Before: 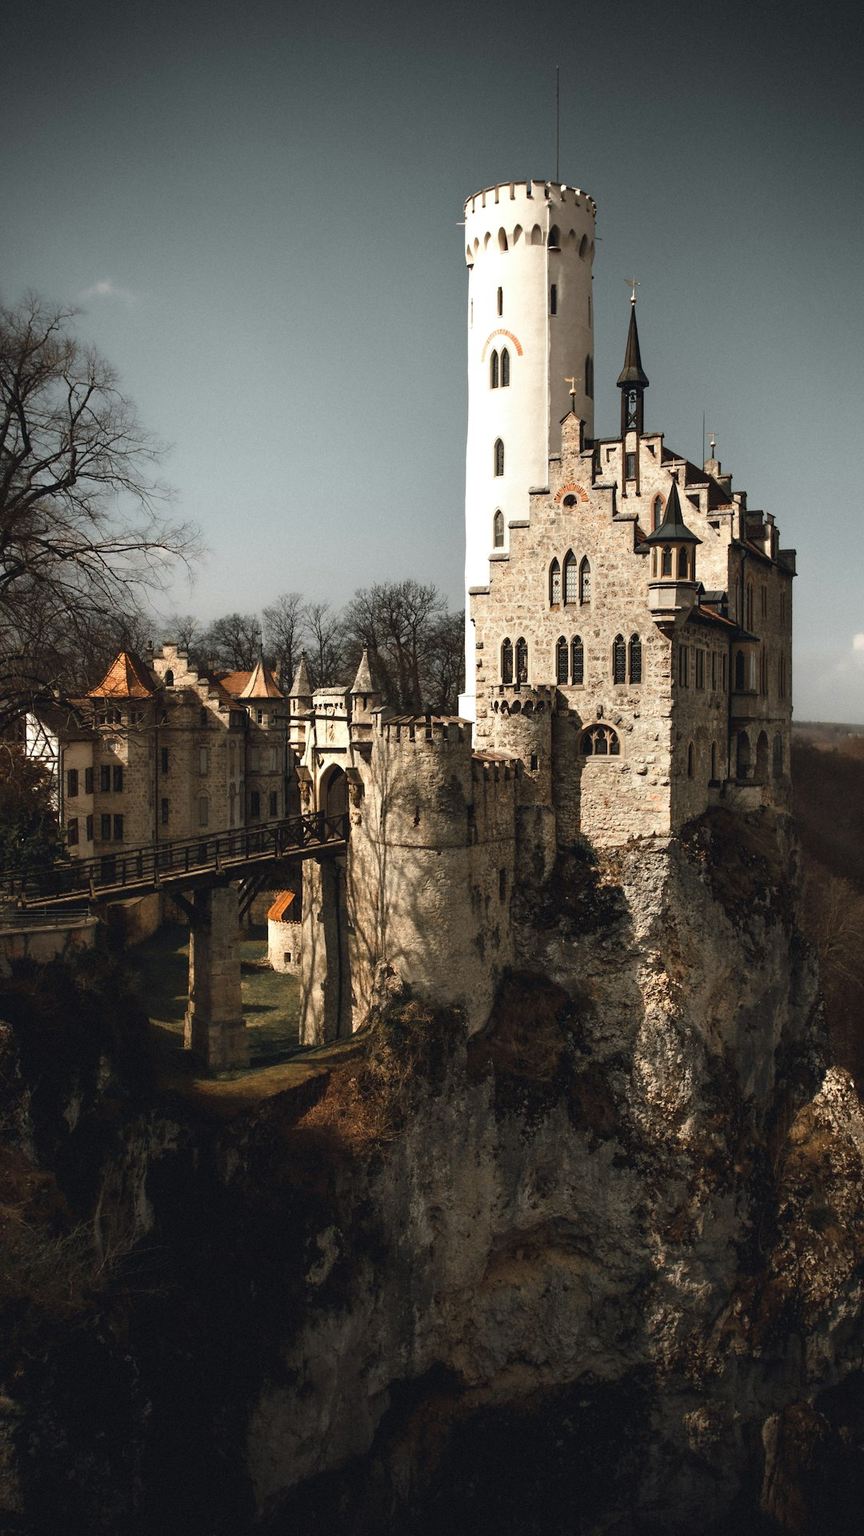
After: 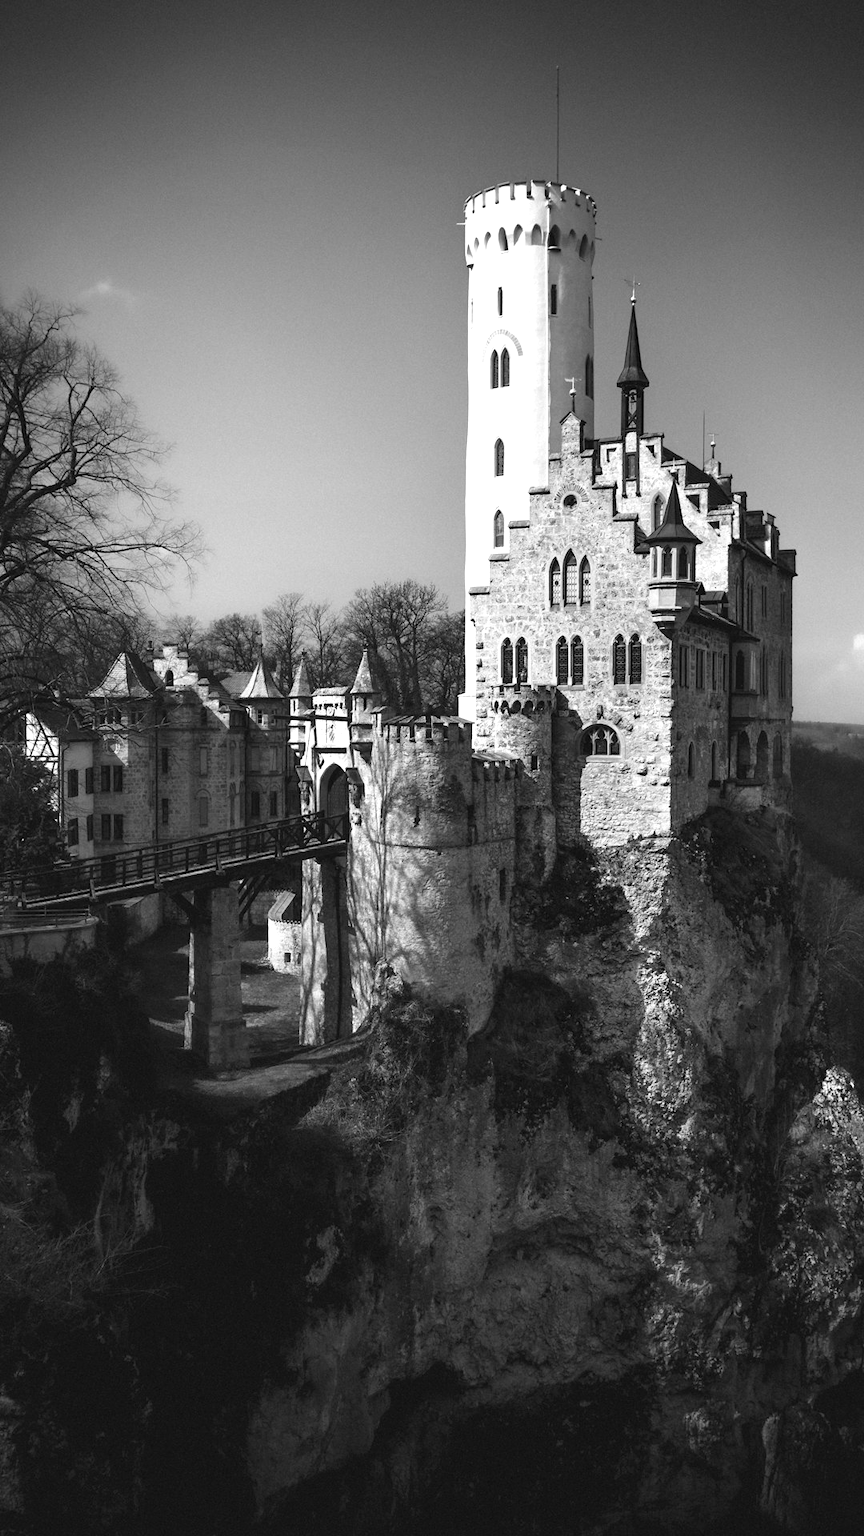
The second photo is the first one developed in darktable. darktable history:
exposure: exposure 0.3 EV, compensate highlight preservation false
contrast brightness saturation: saturation -1
